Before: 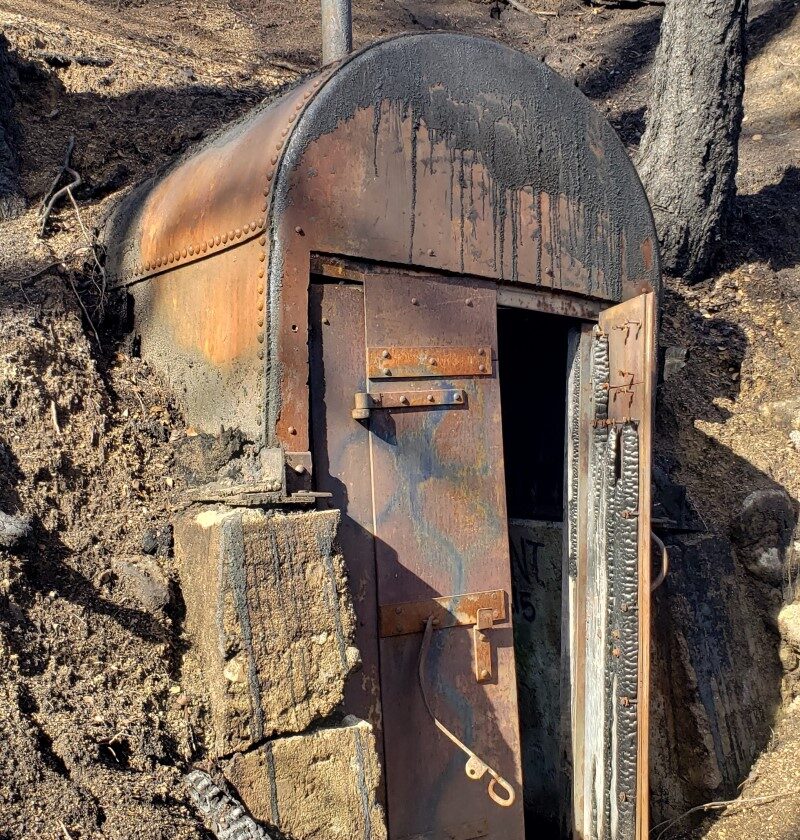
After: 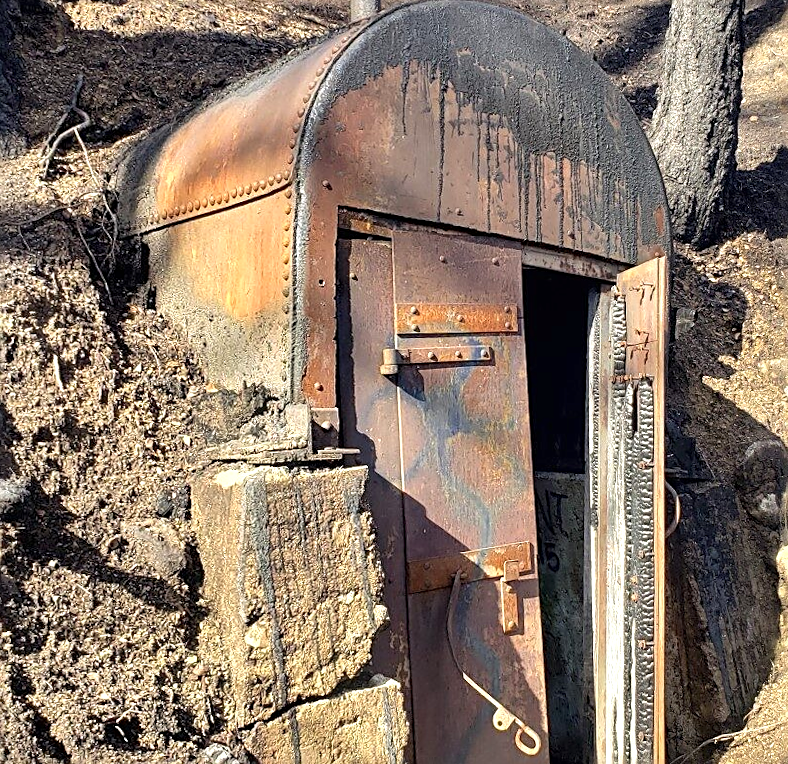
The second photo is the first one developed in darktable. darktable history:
rotate and perspective: rotation -0.013°, lens shift (vertical) -0.027, lens shift (horizontal) 0.178, crop left 0.016, crop right 0.989, crop top 0.082, crop bottom 0.918
shadows and highlights: radius 118.69, shadows 42.21, highlights -61.56, soften with gaussian
exposure: black level correction 0, exposure 0.5 EV, compensate exposure bias true, compensate highlight preservation false
sharpen: on, module defaults
